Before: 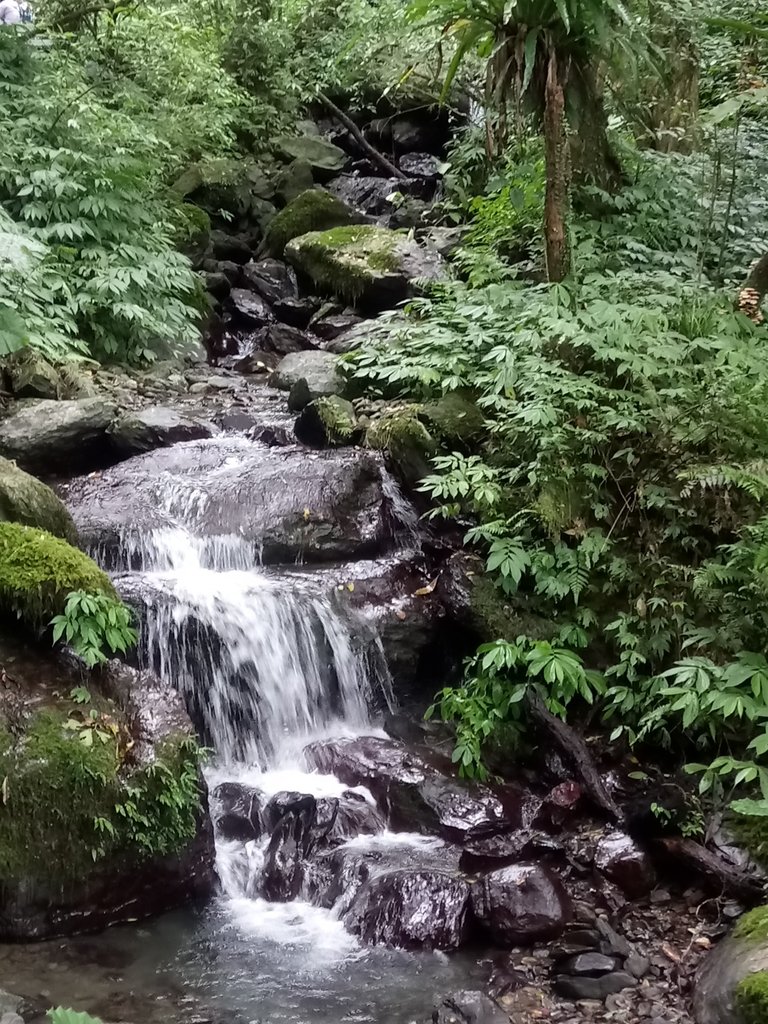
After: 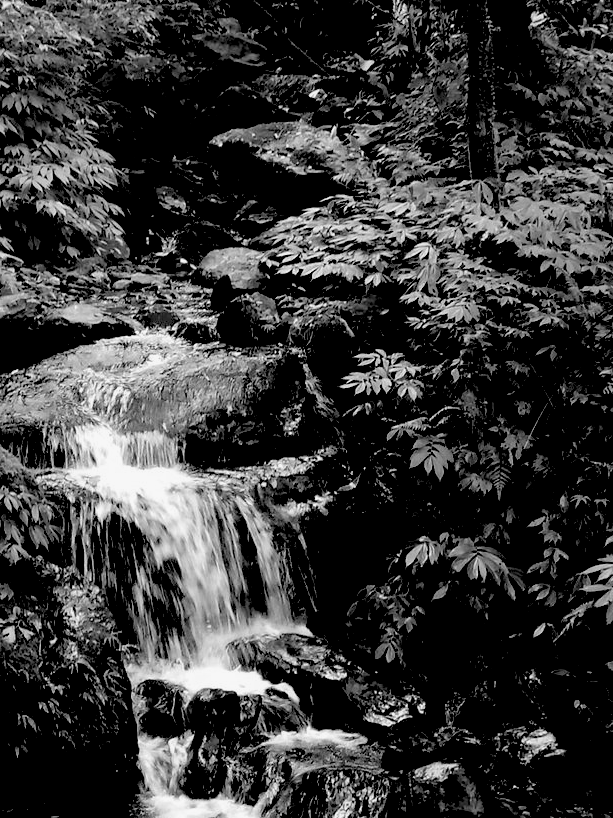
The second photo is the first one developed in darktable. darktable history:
monochrome: on, module defaults
exposure: black level correction 0.1, exposure -0.092 EV, compensate highlight preservation false
crop and rotate: left 10.071%, top 10.071%, right 10.02%, bottom 10.02%
